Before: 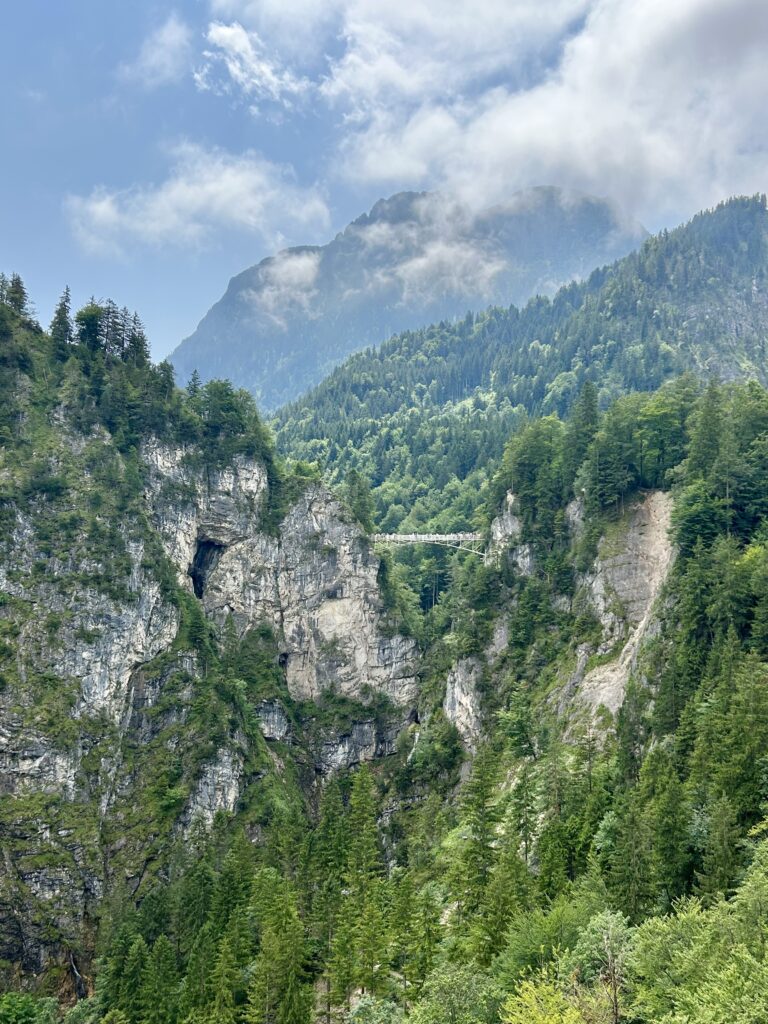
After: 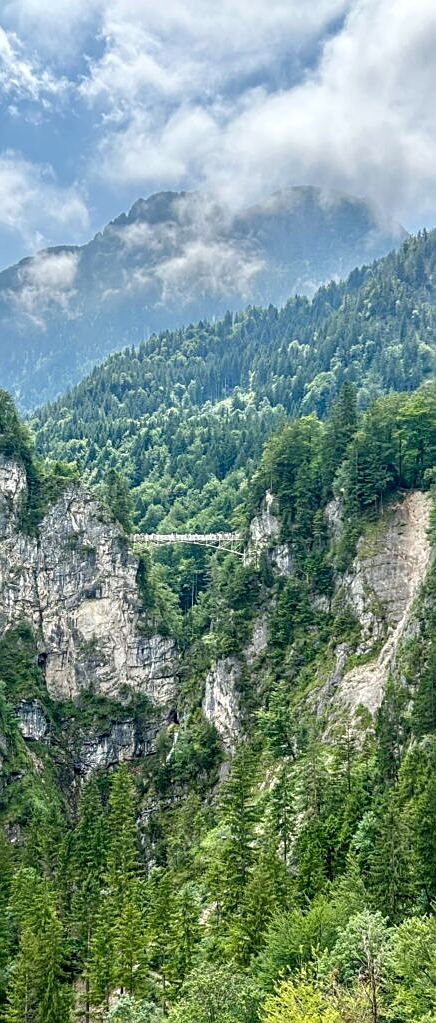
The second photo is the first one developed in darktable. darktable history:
local contrast: detail 130%
crop: left 31.502%, top 0.008%, right 11.699%
sharpen: on, module defaults
